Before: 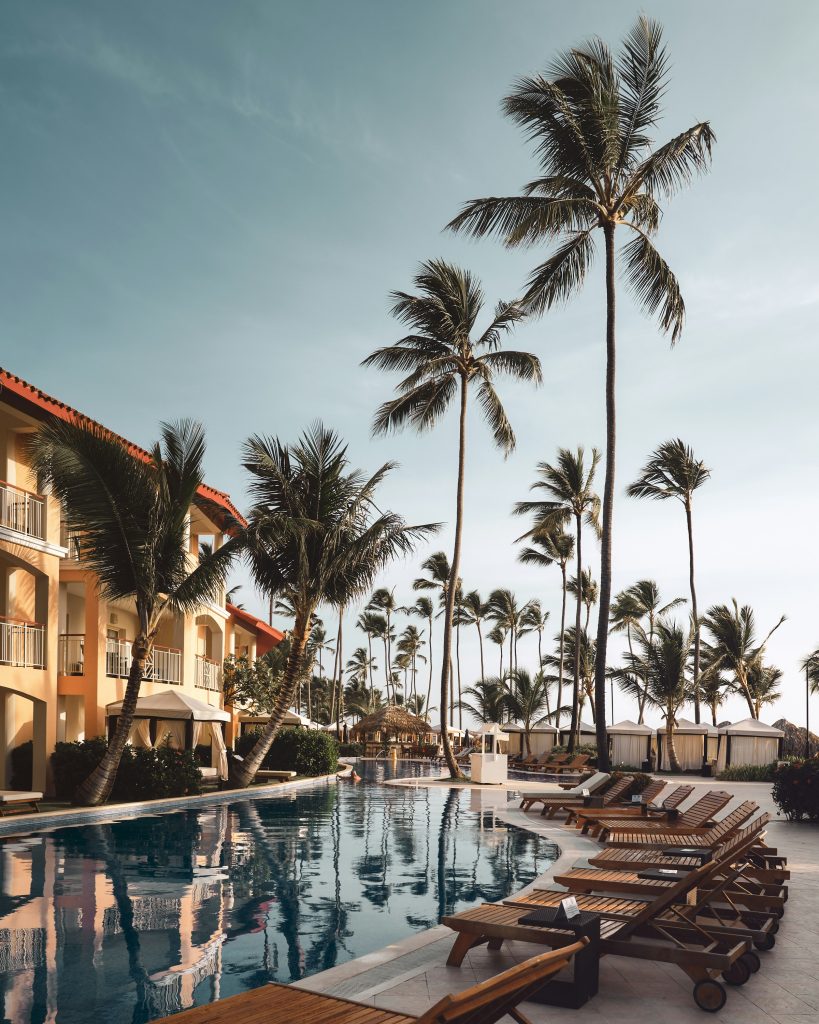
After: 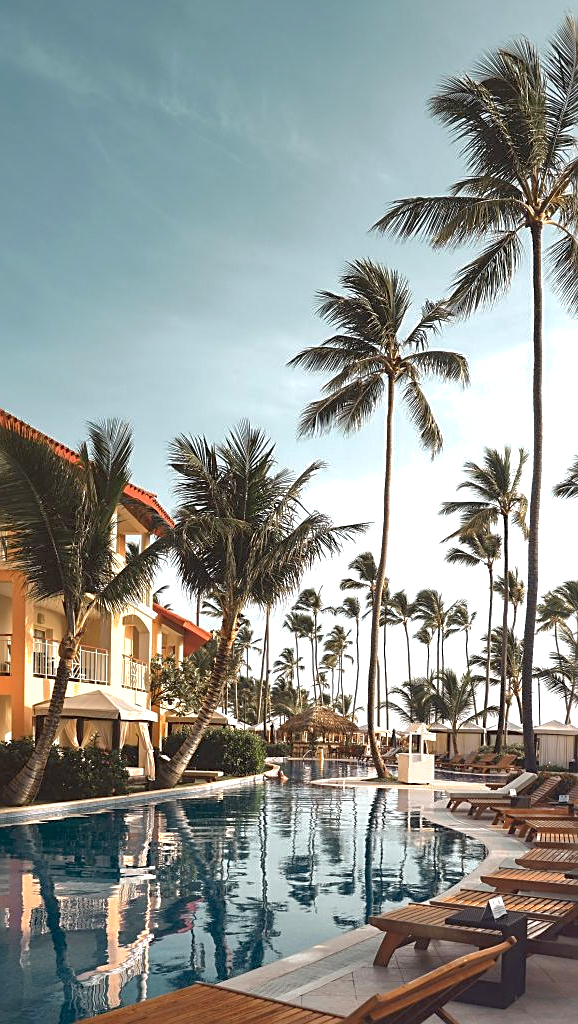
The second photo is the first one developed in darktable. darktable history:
exposure: black level correction 0.001, exposure 0.499 EV, compensate highlight preservation false
shadows and highlights: shadows color adjustment 97.67%
local contrast: highlights 105%, shadows 99%, detail 119%, midtone range 0.2
crop and rotate: left 8.991%, right 20.317%
sharpen: on, module defaults
